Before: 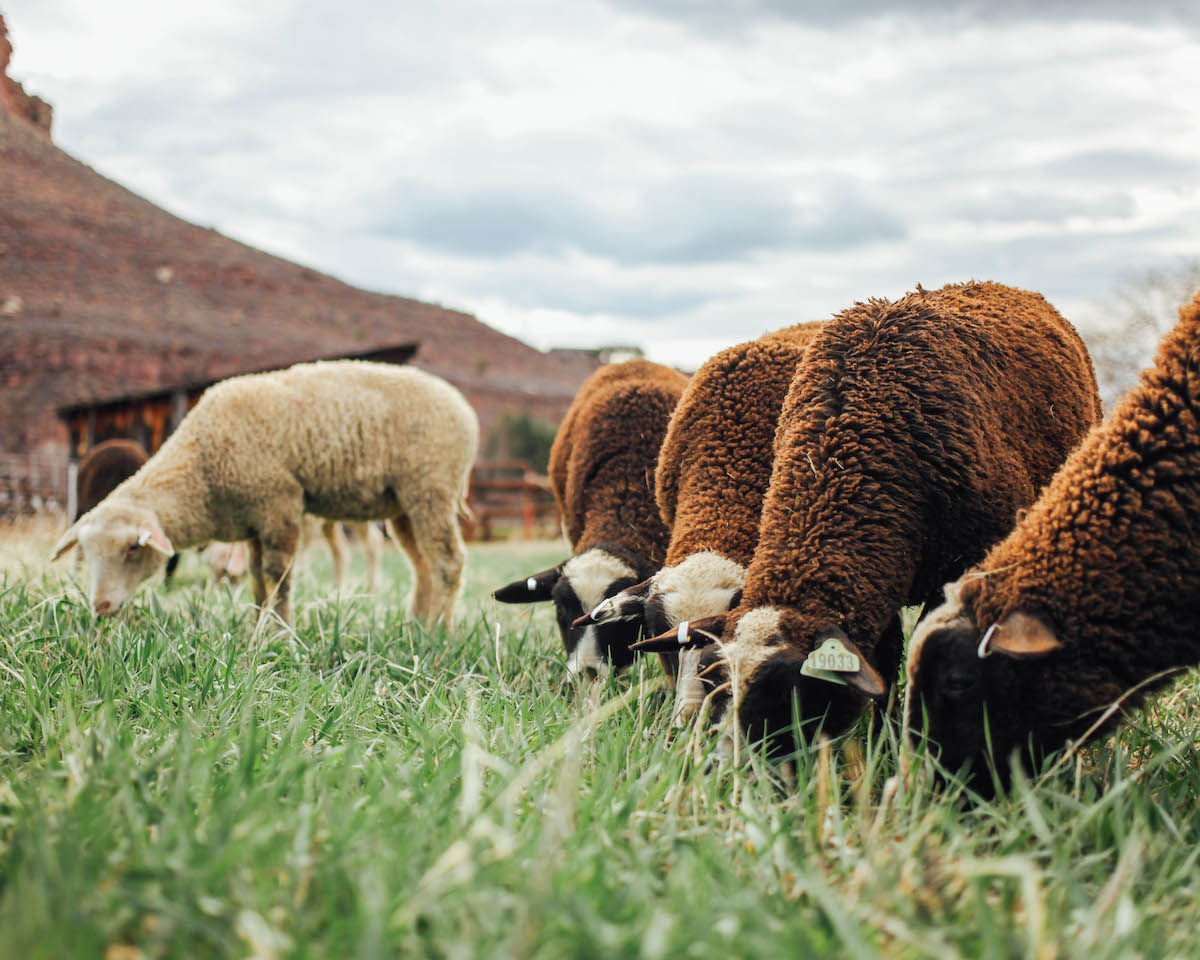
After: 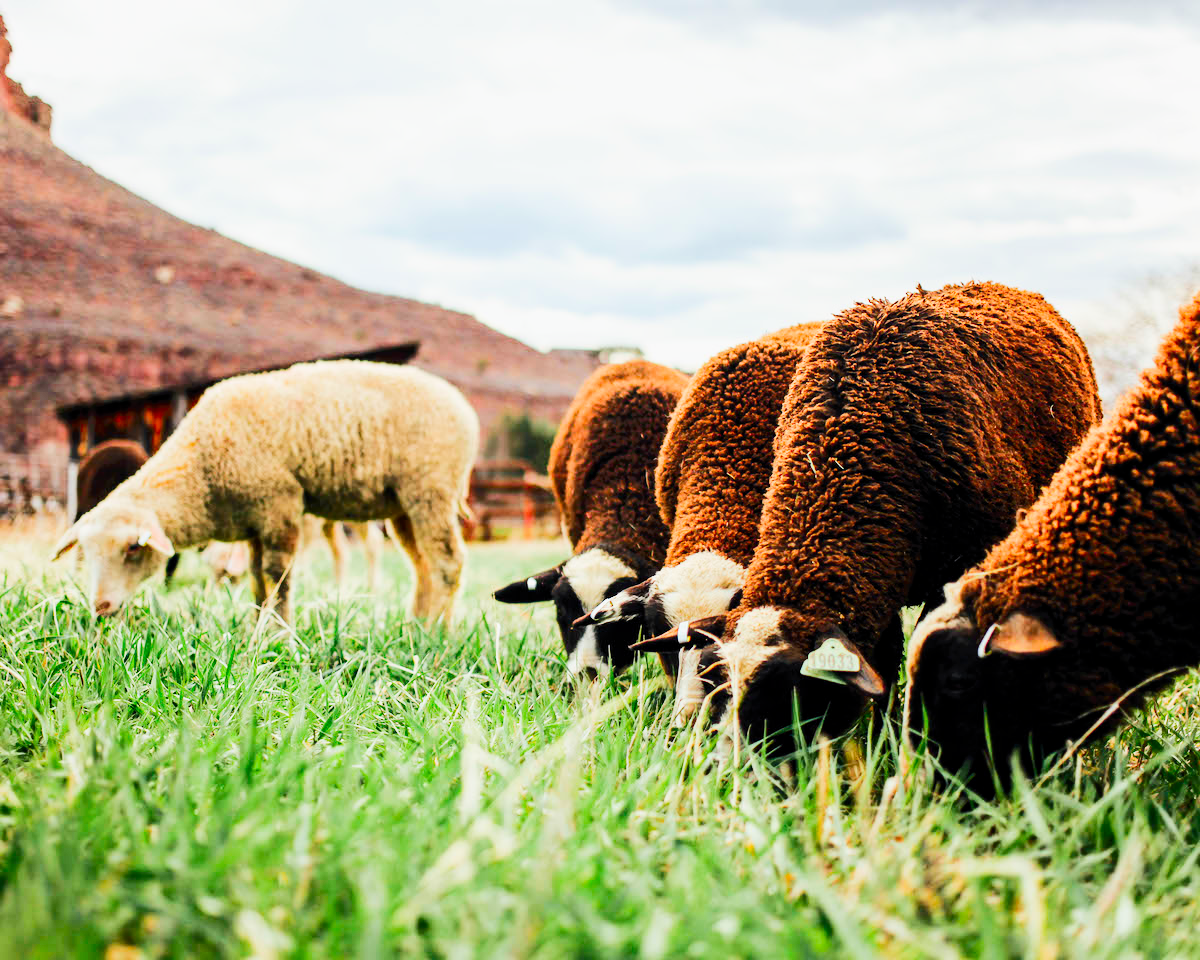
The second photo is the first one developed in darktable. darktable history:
exposure: exposure 0.915 EV, compensate highlight preservation false
color zones: curves: ch1 [(0.25, 0.61) (0.75, 0.248)]
contrast brightness saturation: contrast 0.216, brightness -0.187, saturation 0.235
filmic rgb: black relative exposure -5.07 EV, white relative exposure 4 EV, hardness 2.89, contrast 1.301, highlights saturation mix -31.04%, contrast in shadows safe
tone curve: curves: ch0 [(0, 0) (0.003, 0.023) (0.011, 0.033) (0.025, 0.057) (0.044, 0.099) (0.069, 0.132) (0.1, 0.155) (0.136, 0.179) (0.177, 0.213) (0.224, 0.255) (0.277, 0.299) (0.335, 0.347) (0.399, 0.407) (0.468, 0.473) (0.543, 0.546) (0.623, 0.619) (0.709, 0.698) (0.801, 0.775) (0.898, 0.871) (1, 1)], color space Lab, independent channels
